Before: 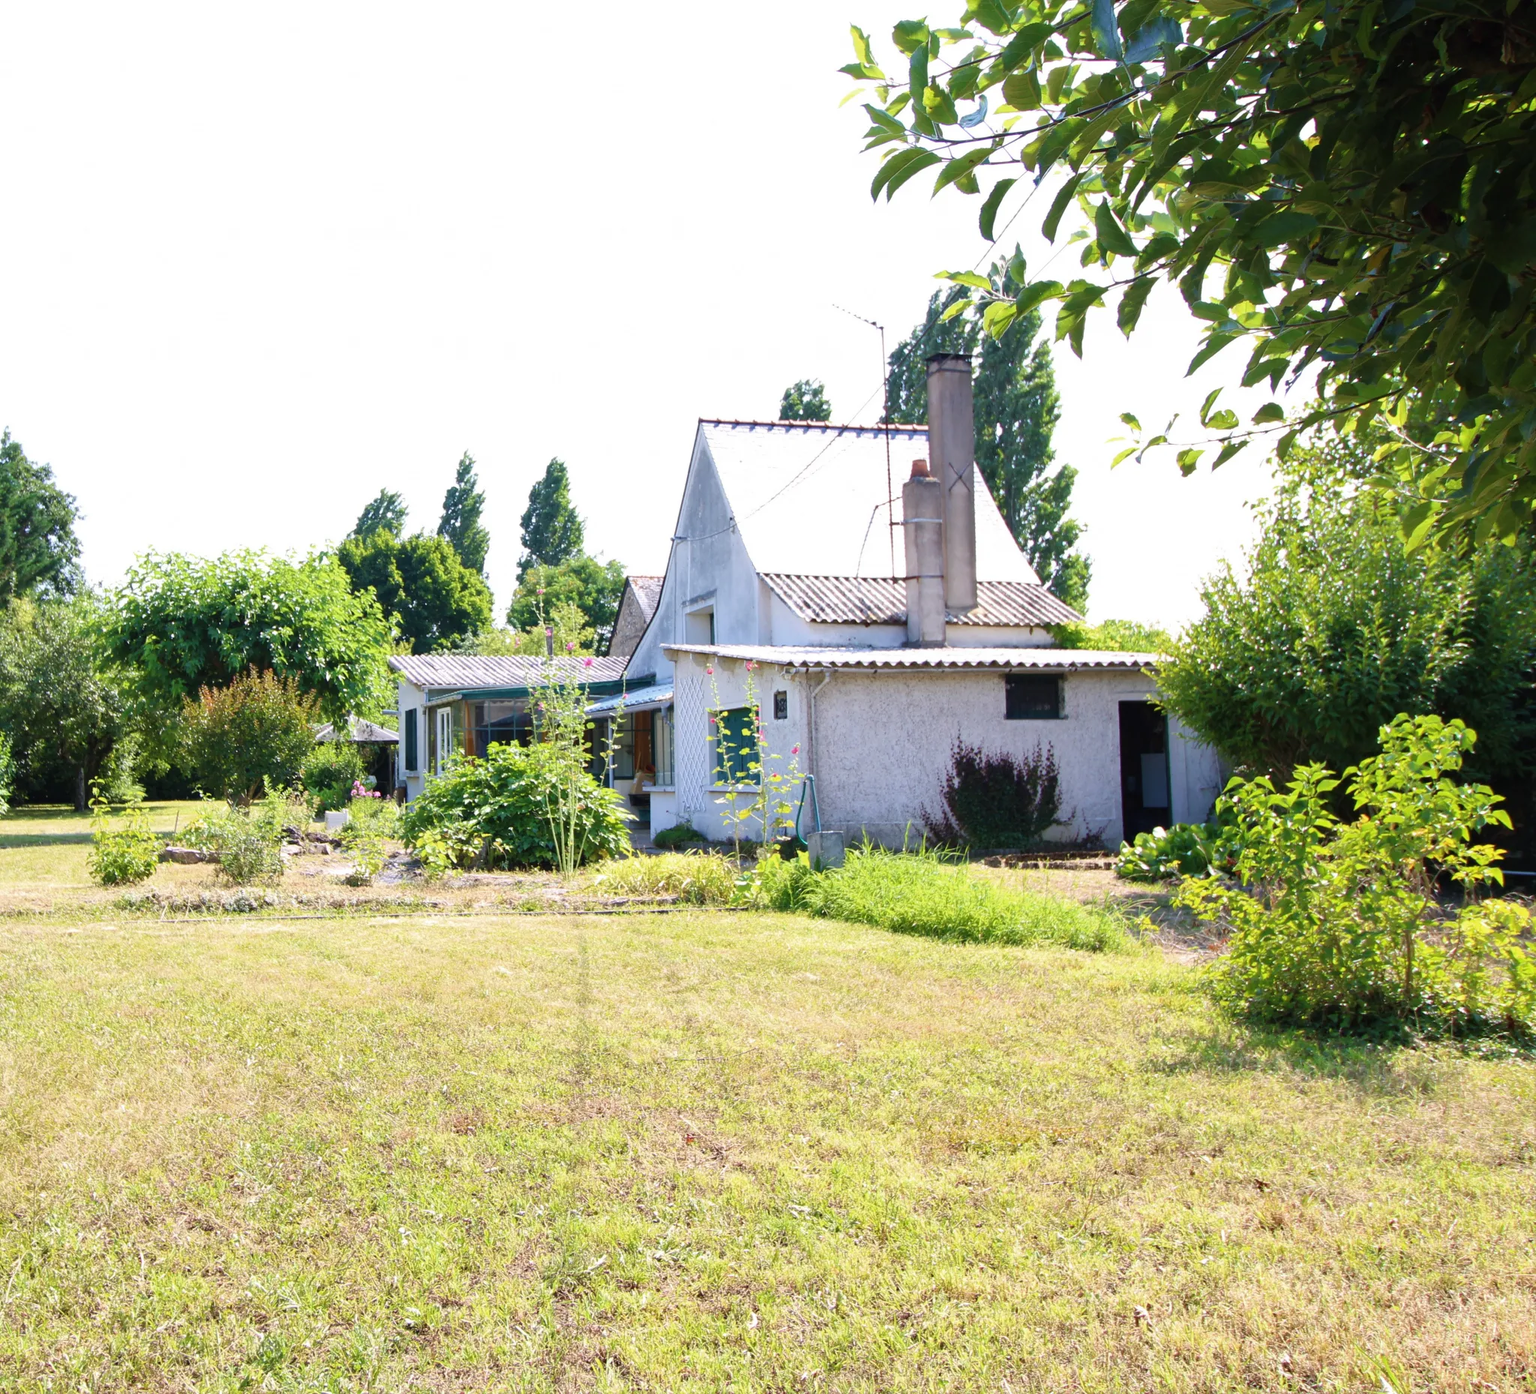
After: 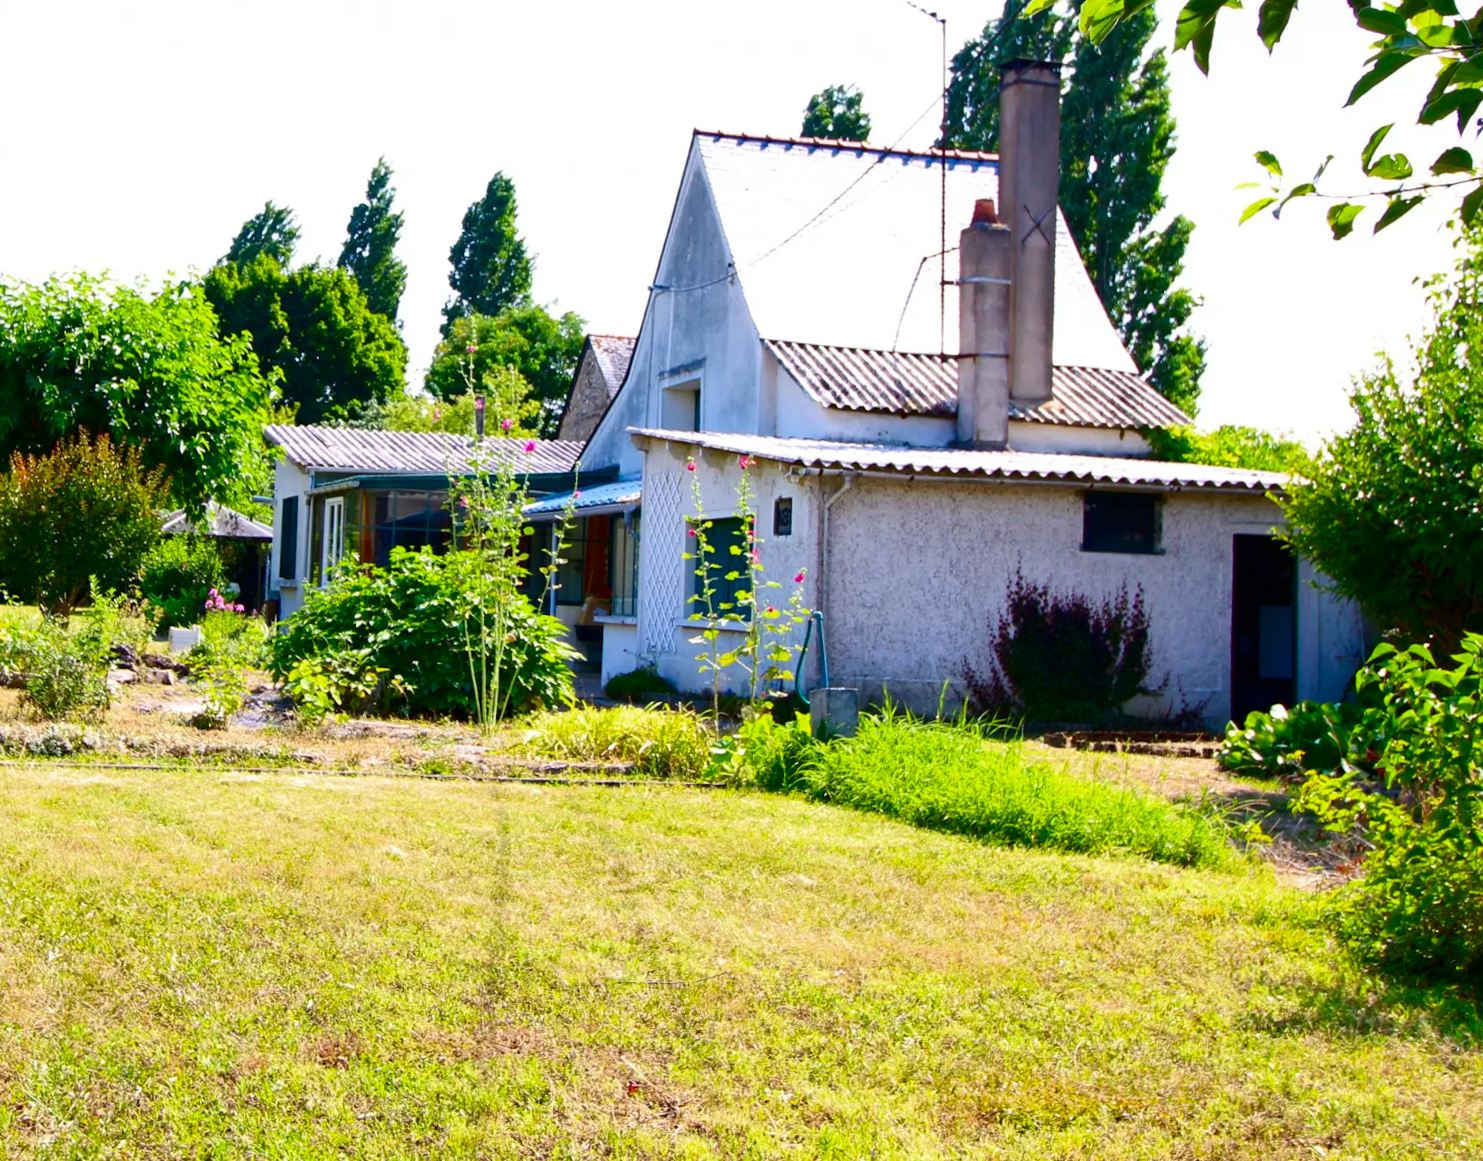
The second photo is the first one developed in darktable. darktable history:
crop and rotate: angle -3.37°, left 9.79%, top 20.73%, right 12.42%, bottom 11.82%
color correction: saturation 1.34
rotate and perspective: rotation -0.45°, automatic cropping original format, crop left 0.008, crop right 0.992, crop top 0.012, crop bottom 0.988
contrast brightness saturation: contrast 0.13, brightness -0.24, saturation 0.14
